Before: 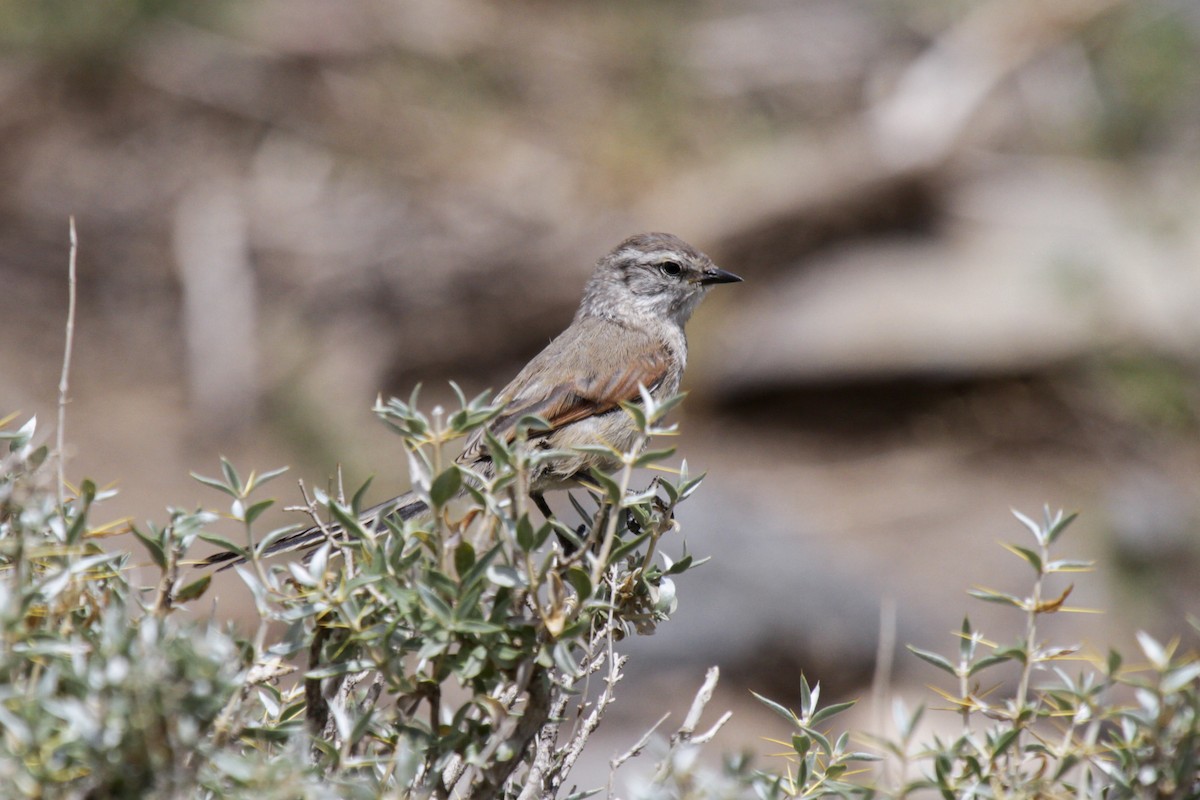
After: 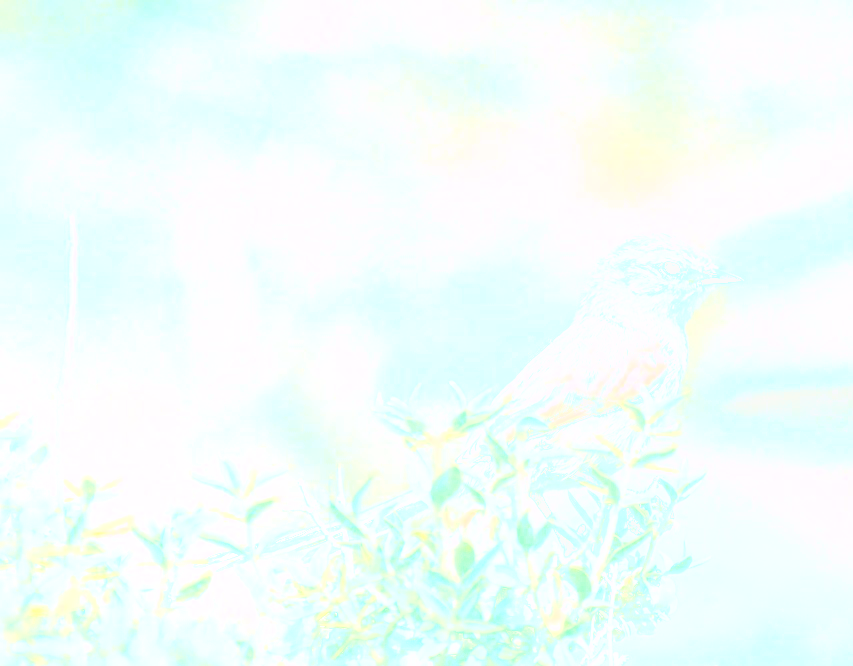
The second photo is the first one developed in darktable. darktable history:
tone curve: curves: ch0 [(0.003, 0) (0.066, 0.023) (0.149, 0.094) (0.264, 0.238) (0.395, 0.401) (0.517, 0.553) (0.716, 0.743) (0.813, 0.846) (1, 1)]; ch1 [(0, 0) (0.164, 0.115) (0.337, 0.332) (0.39, 0.398) (0.464, 0.461) (0.501, 0.5) (0.521, 0.529) (0.571, 0.588) (0.652, 0.681) (0.733, 0.749) (0.811, 0.796) (1, 1)]; ch2 [(0, 0) (0.337, 0.382) (0.464, 0.476) (0.501, 0.502) (0.527, 0.54) (0.556, 0.567) (0.6, 0.59) (0.687, 0.675) (1, 1)], color space Lab, independent channels, preserve colors none
color calibration: x 0.37, y 0.382, temperature 4313.32 K
color balance rgb: shadows lift › luminance -28.76%, shadows lift › chroma 10%, shadows lift › hue 230°, power › chroma 0.5%, power › hue 215°, highlights gain › luminance 7.14%, highlights gain › chroma 1%, highlights gain › hue 50°, global offset › luminance -0.29%, global offset › hue 260°, perceptual saturation grading › global saturation 20%, perceptual saturation grading › highlights -13.92%, perceptual saturation grading › shadows 50%
crop: right 28.885%, bottom 16.626%
white balance: emerald 1
bloom: size 85%, threshold 5%, strength 85%
sharpen: on, module defaults
local contrast: highlights 60%, shadows 60%, detail 160%
